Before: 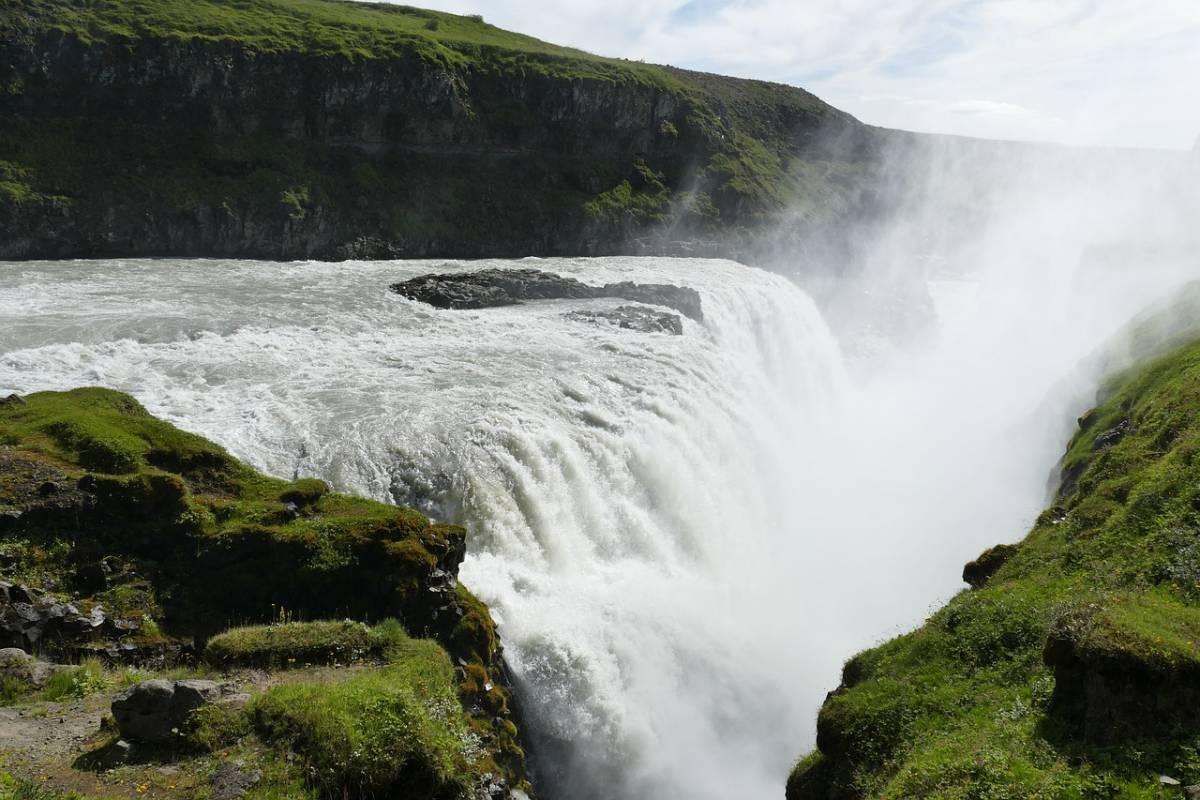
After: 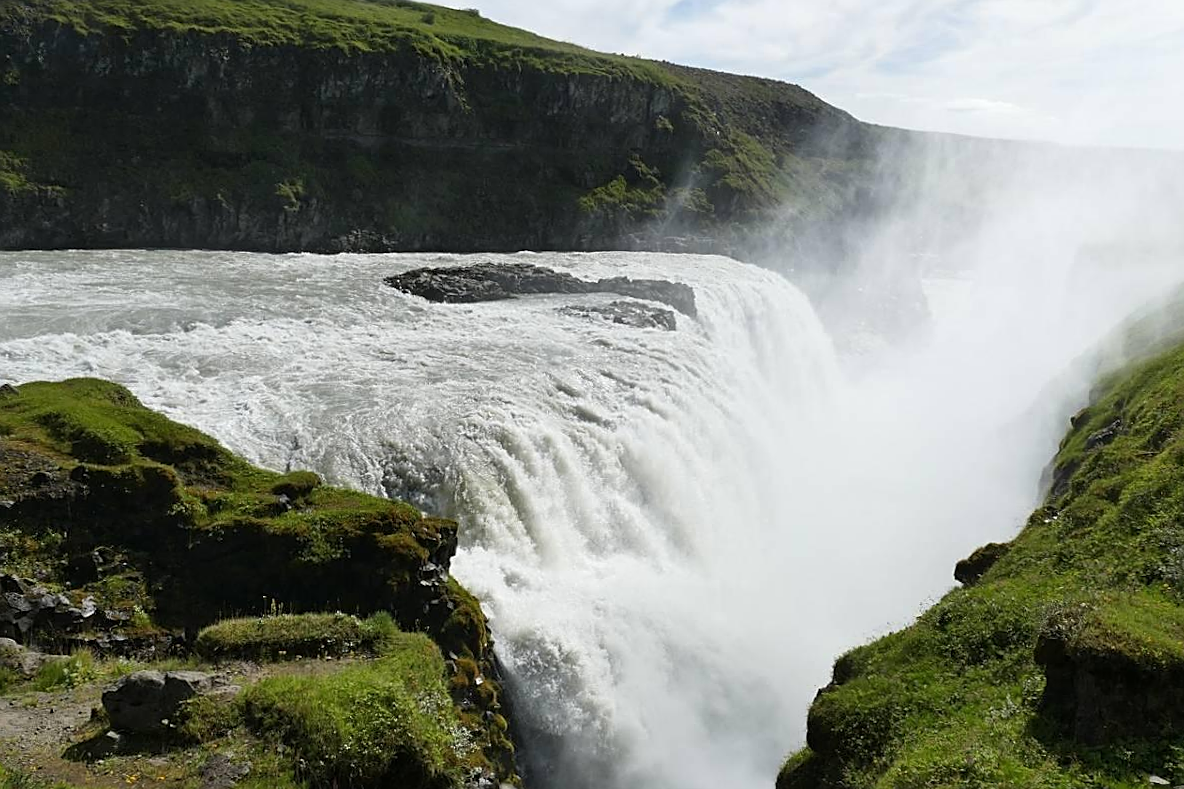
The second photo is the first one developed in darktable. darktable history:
crop and rotate: angle -0.5°
sharpen: on, module defaults
